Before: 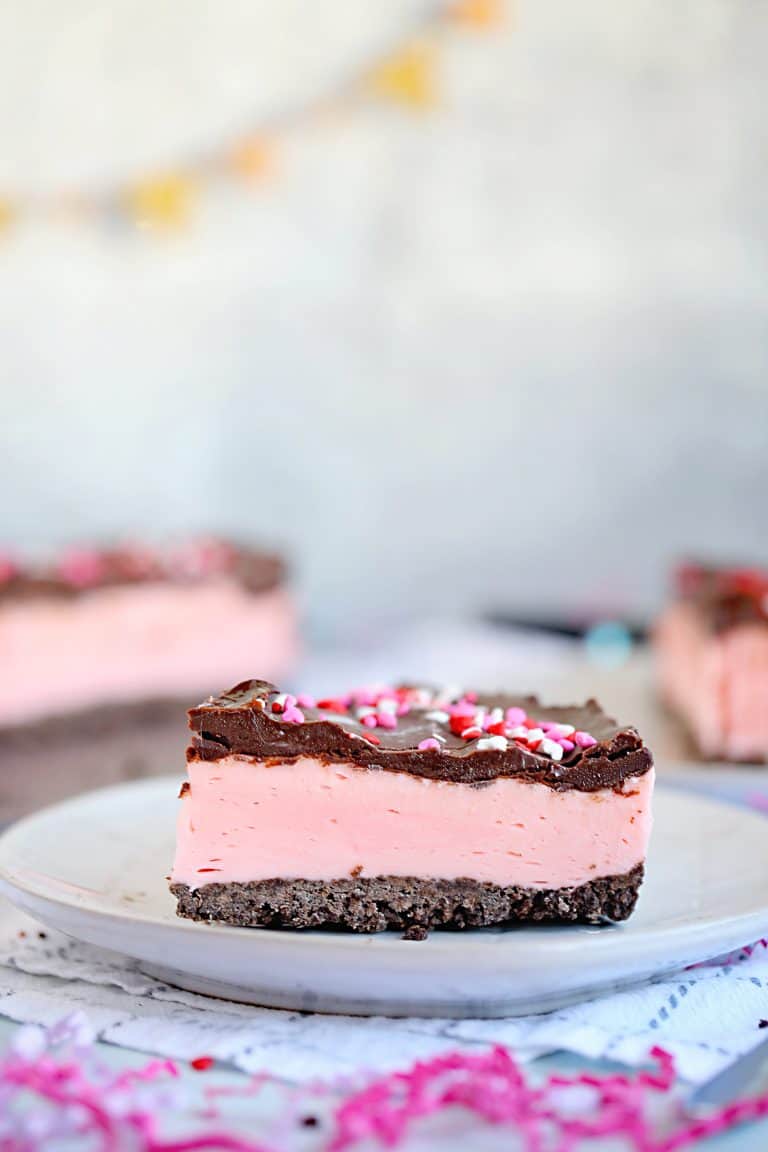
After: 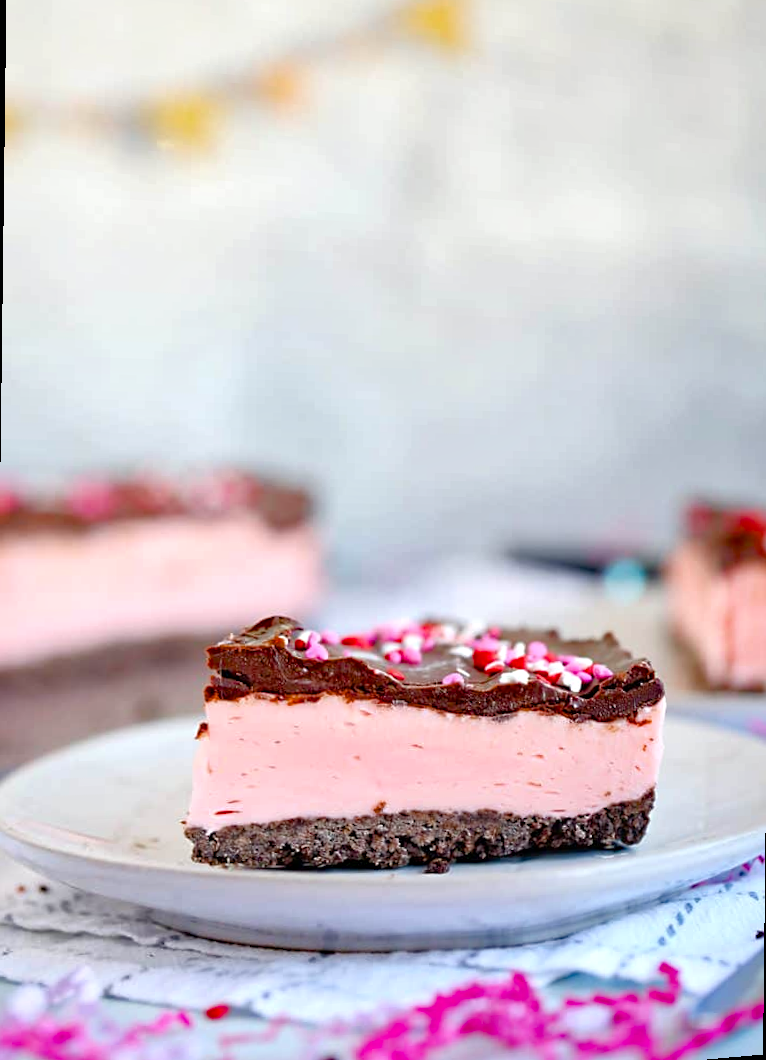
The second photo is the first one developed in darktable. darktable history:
crop: top 1.049%, right 0.001%
local contrast: mode bilateral grid, contrast 20, coarseness 50, detail 150%, midtone range 0.2
color balance rgb: perceptual saturation grading › global saturation 35%, perceptual saturation grading › highlights -30%, perceptual saturation grading › shadows 35%, perceptual brilliance grading › global brilliance 3%, perceptual brilliance grading › highlights -3%, perceptual brilliance grading › shadows 3%
rotate and perspective: rotation 0.679°, lens shift (horizontal) 0.136, crop left 0.009, crop right 0.991, crop top 0.078, crop bottom 0.95
